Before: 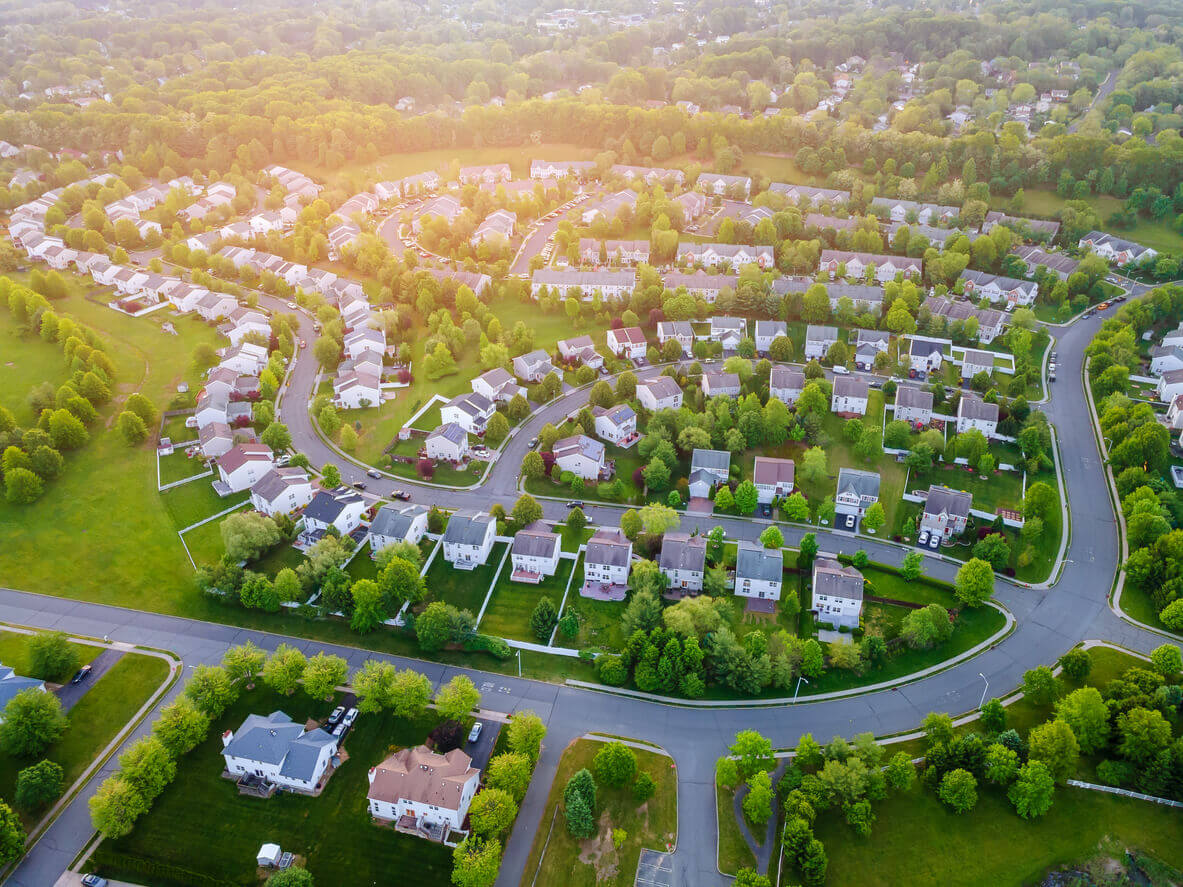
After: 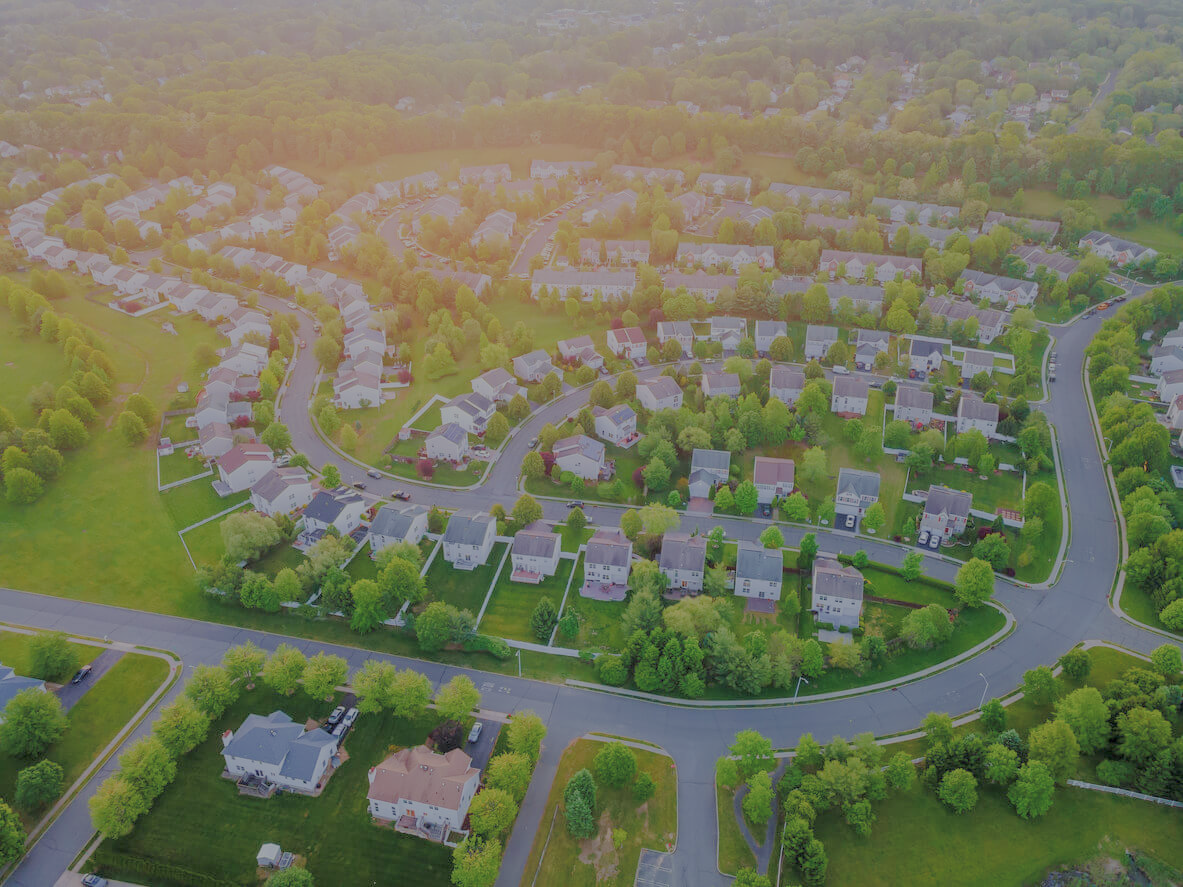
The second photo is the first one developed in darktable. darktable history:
filmic rgb: black relative exposure -15.88 EV, white relative exposure 7.95 EV, threshold 5.96 EV, hardness 4.13, latitude 49.05%, contrast 0.509, enable highlight reconstruction true
